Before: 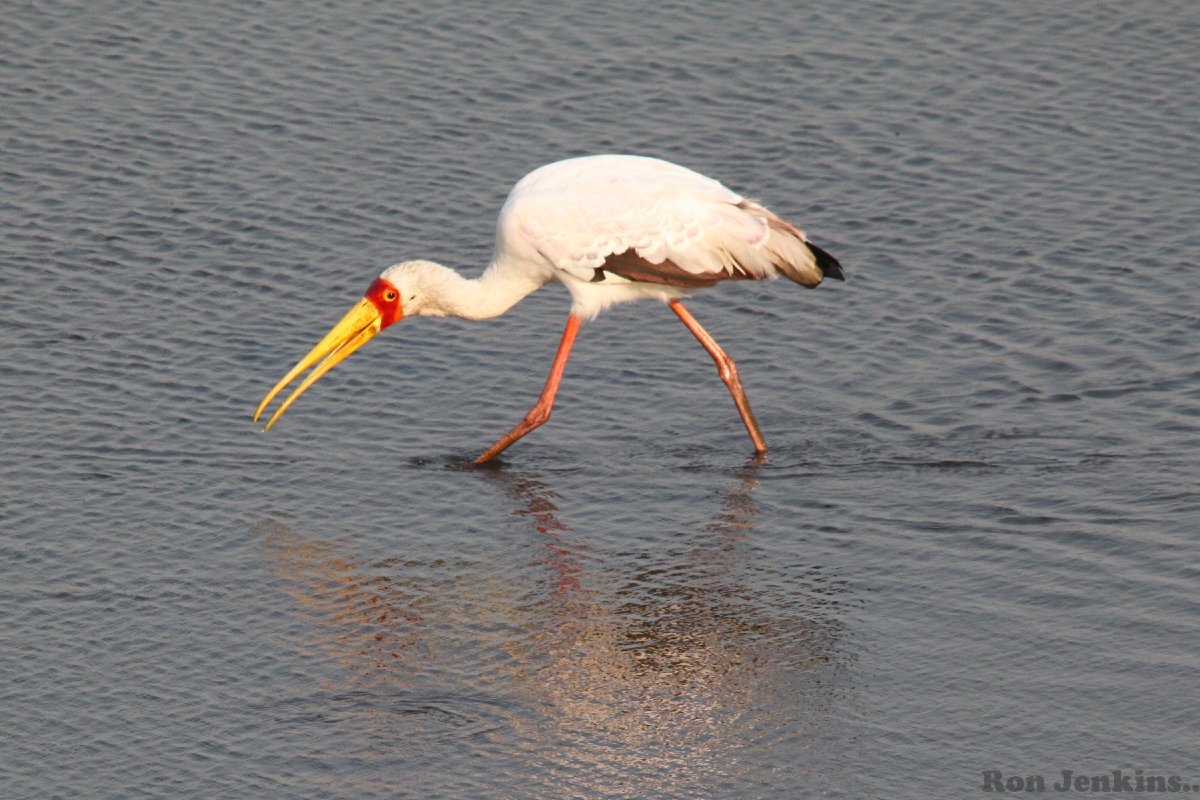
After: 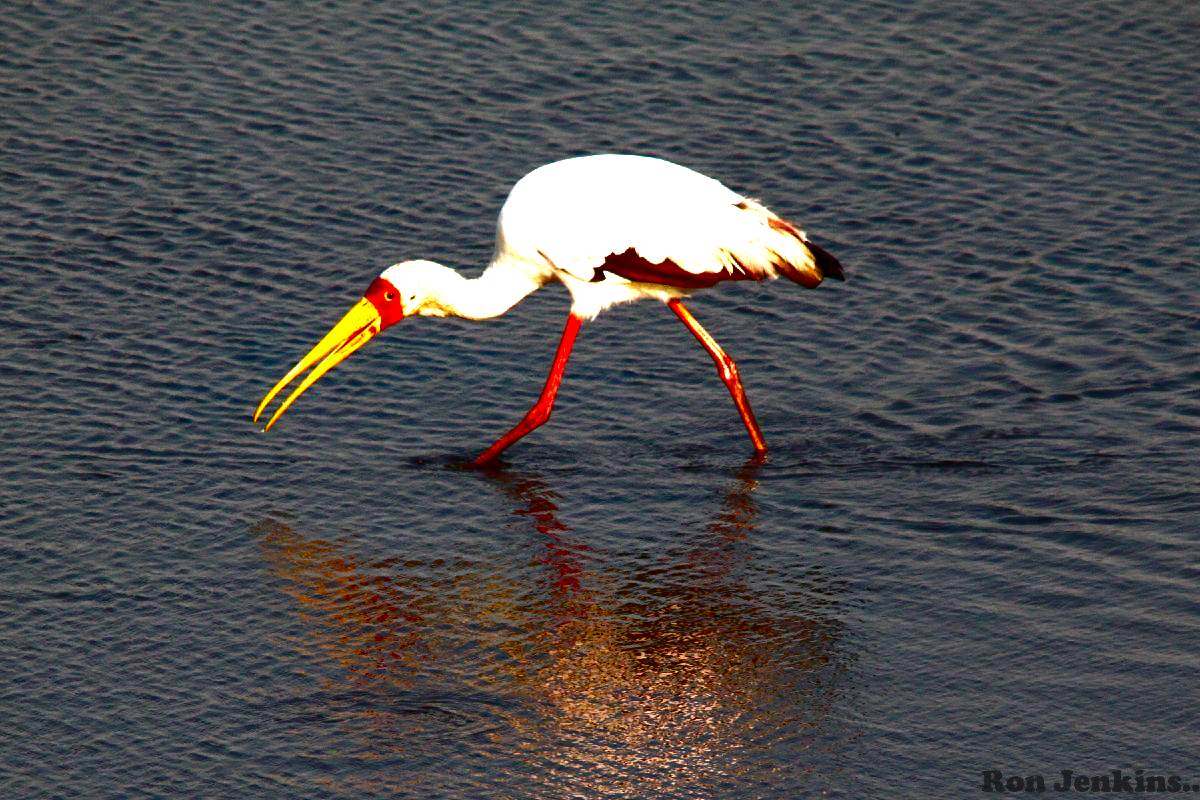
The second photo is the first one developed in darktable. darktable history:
exposure: black level correction 0, exposure 1 EV, compensate exposure bias true, compensate highlight preservation false
contrast brightness saturation: brightness -1, saturation 1
